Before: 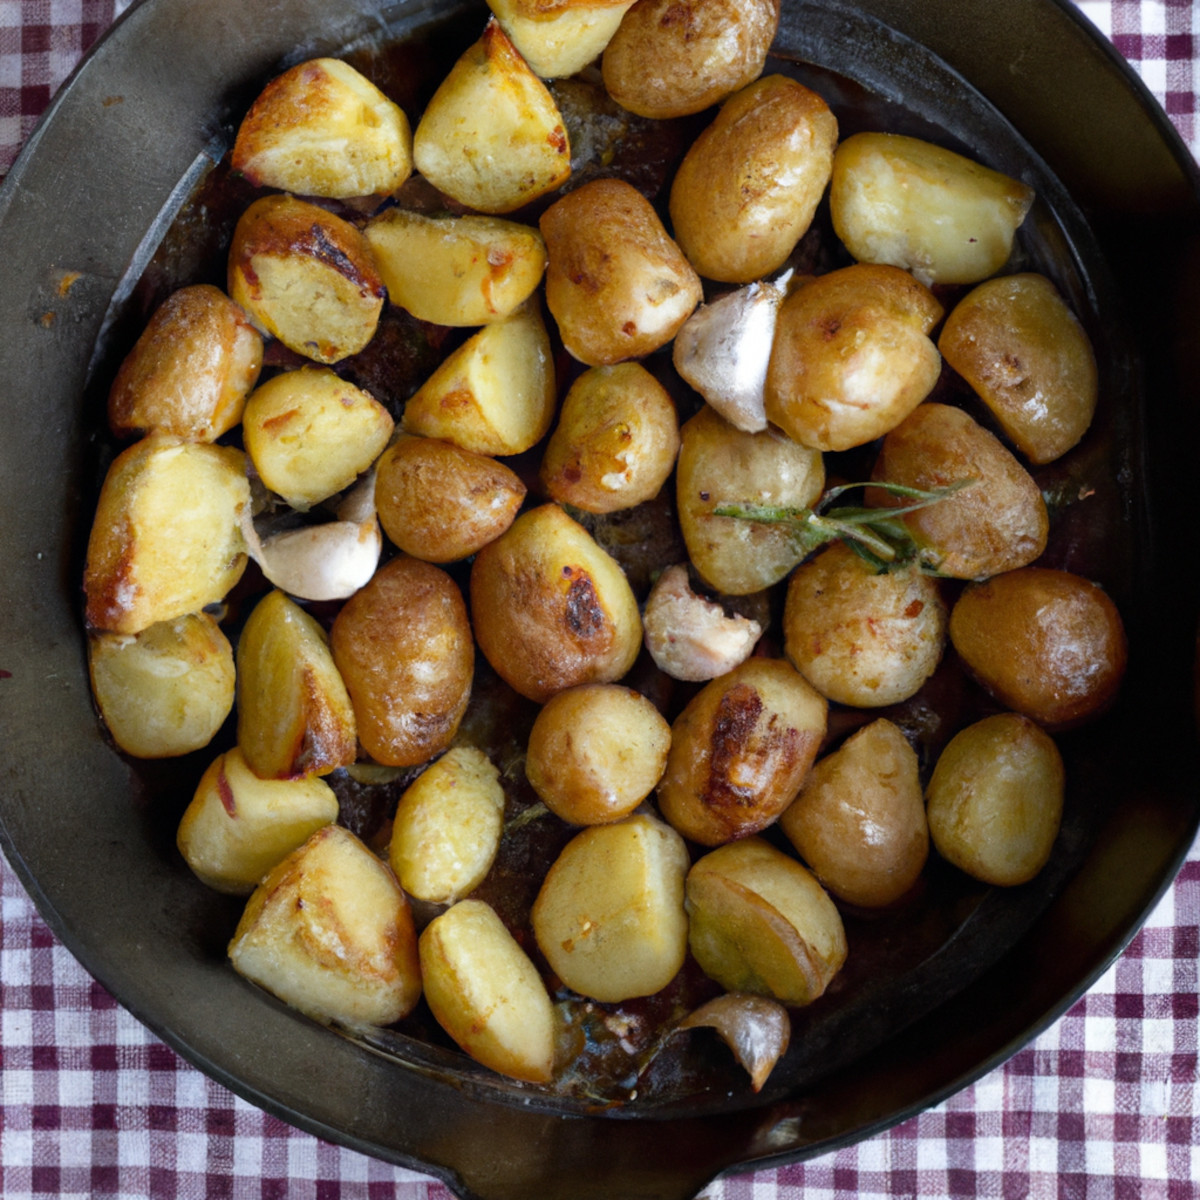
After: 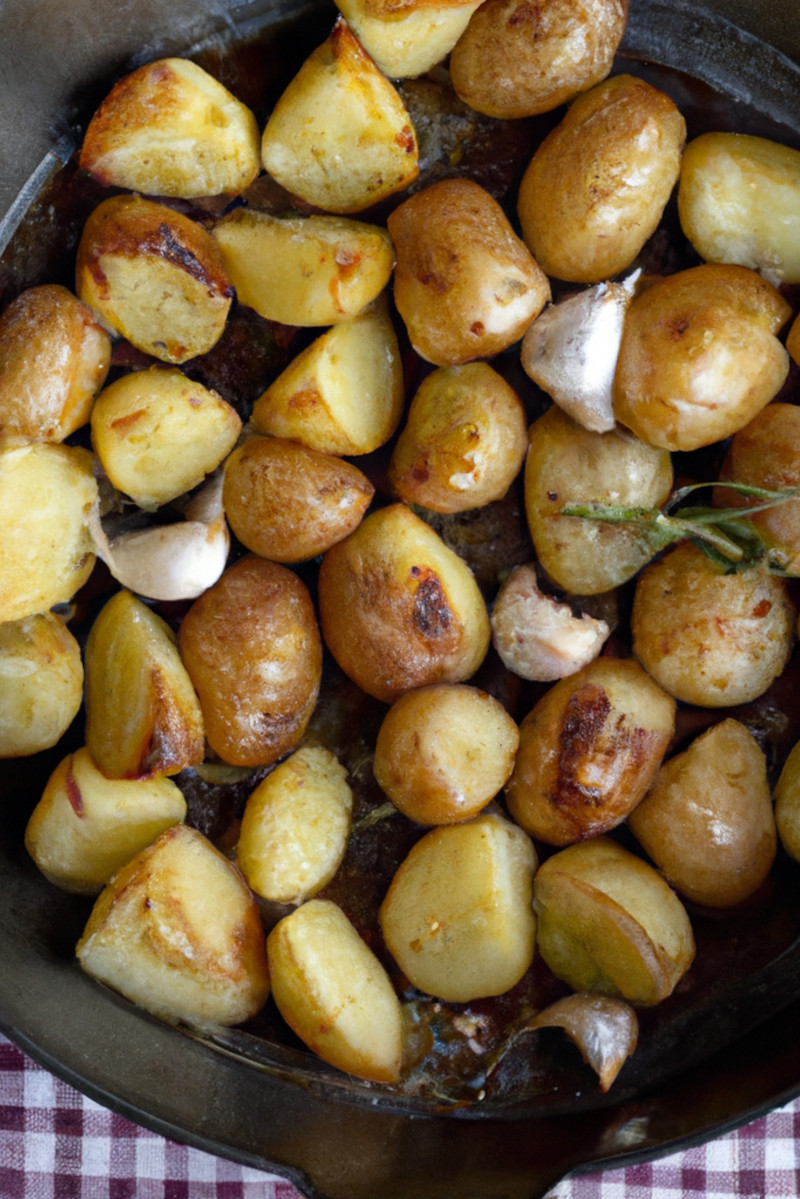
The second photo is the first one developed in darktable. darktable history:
crop and rotate: left 12.678%, right 20.625%
